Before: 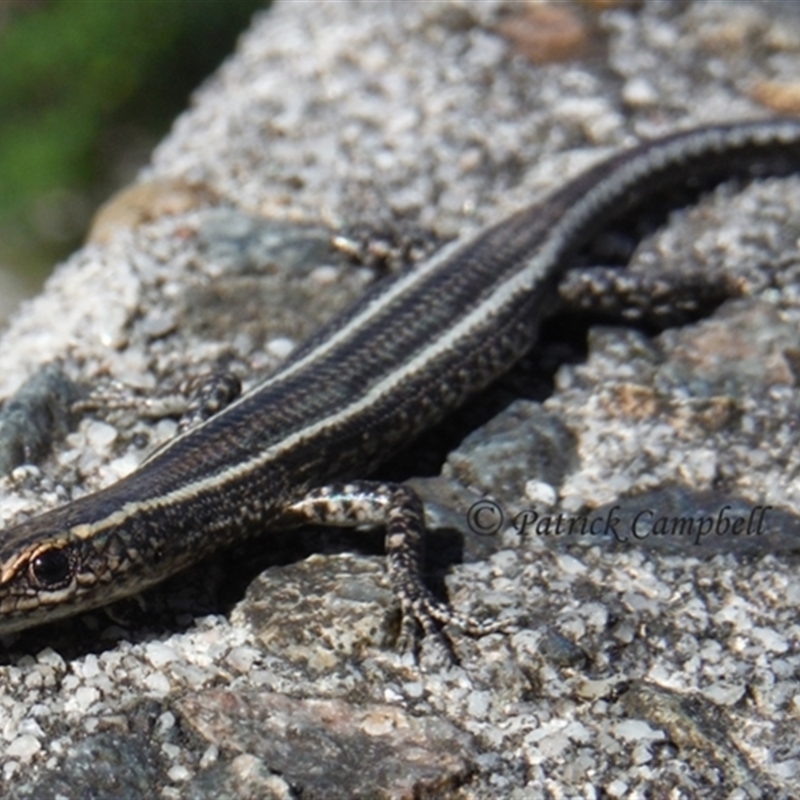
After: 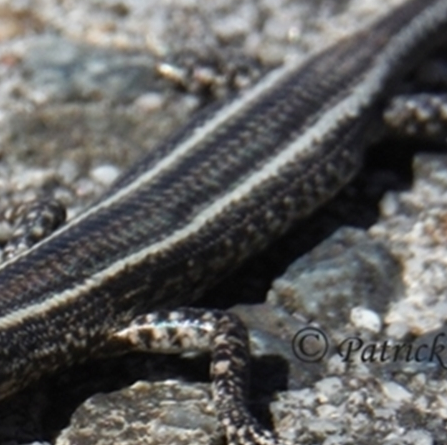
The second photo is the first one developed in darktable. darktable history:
crop and rotate: left 21.972%, top 21.648%, right 22.09%, bottom 22.682%
